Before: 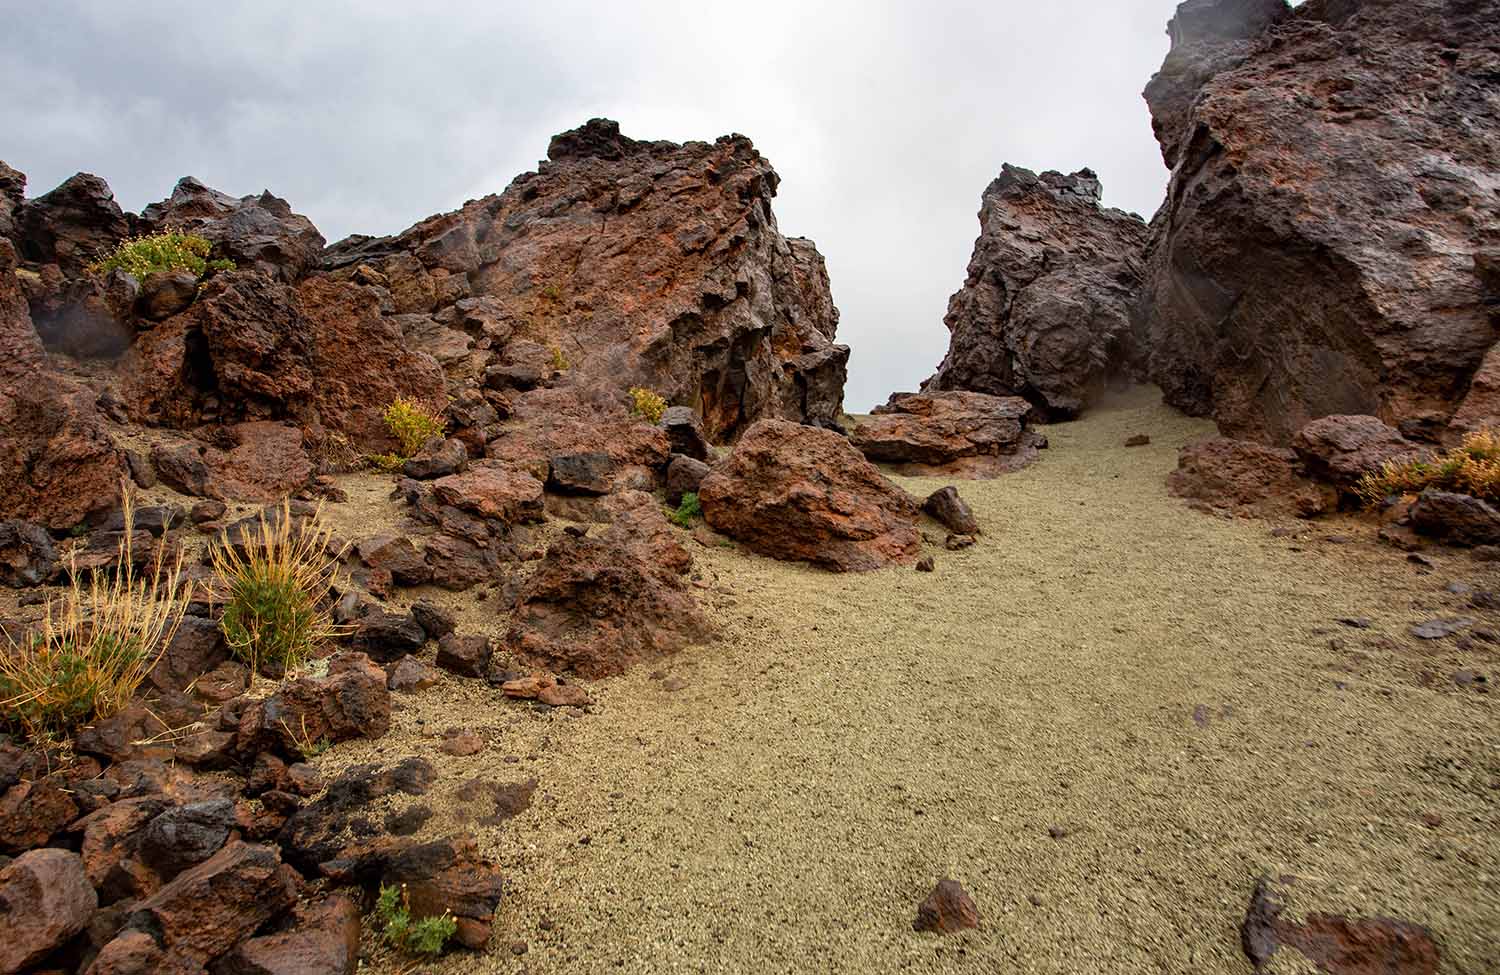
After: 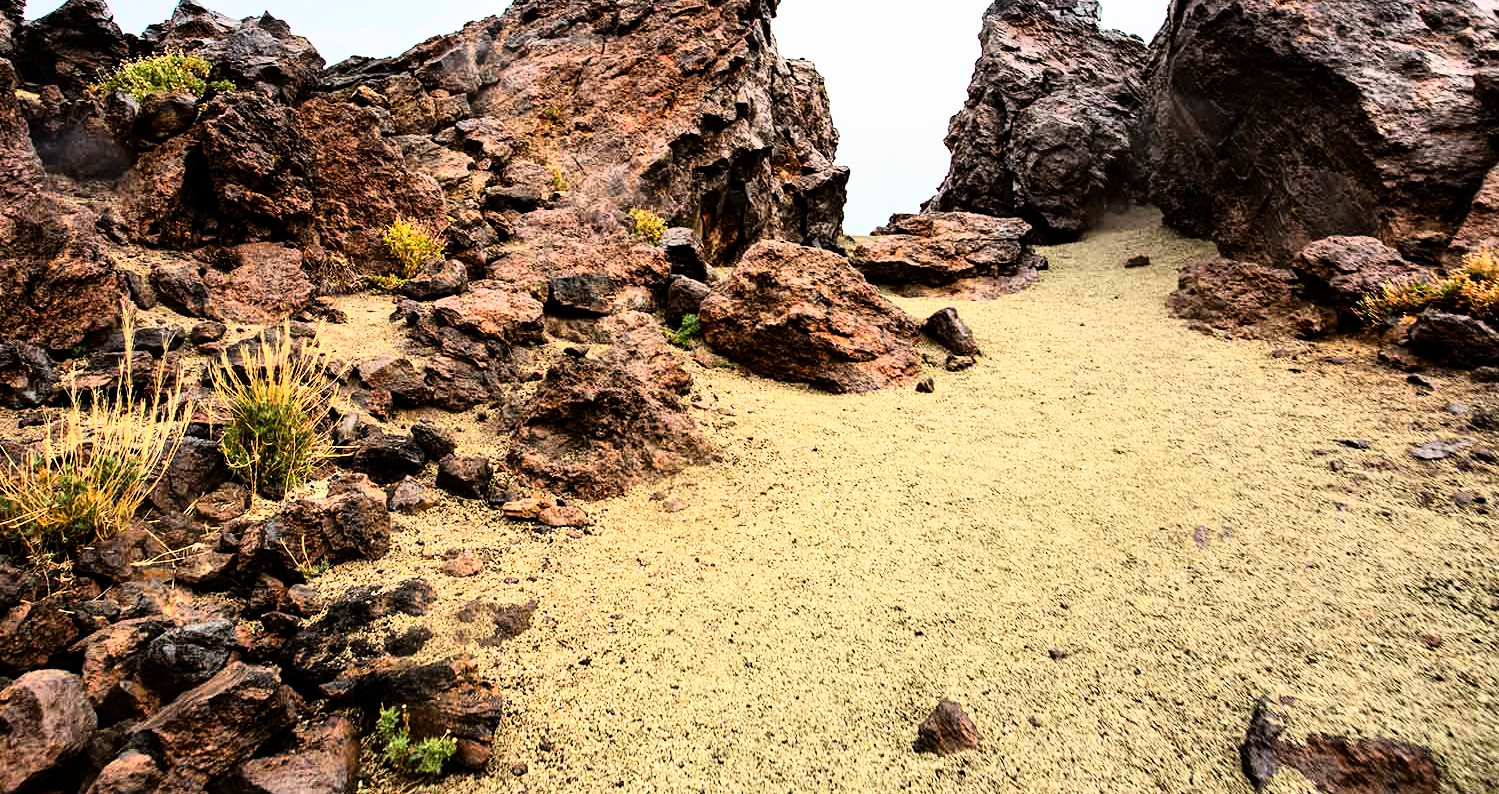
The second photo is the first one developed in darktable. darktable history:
crop and rotate: top 18.507%
rgb curve: curves: ch0 [(0, 0) (0.21, 0.15) (0.24, 0.21) (0.5, 0.75) (0.75, 0.96) (0.89, 0.99) (1, 1)]; ch1 [(0, 0.02) (0.21, 0.13) (0.25, 0.2) (0.5, 0.67) (0.75, 0.9) (0.89, 0.97) (1, 1)]; ch2 [(0, 0.02) (0.21, 0.13) (0.25, 0.2) (0.5, 0.67) (0.75, 0.9) (0.89, 0.97) (1, 1)], compensate middle gray true
